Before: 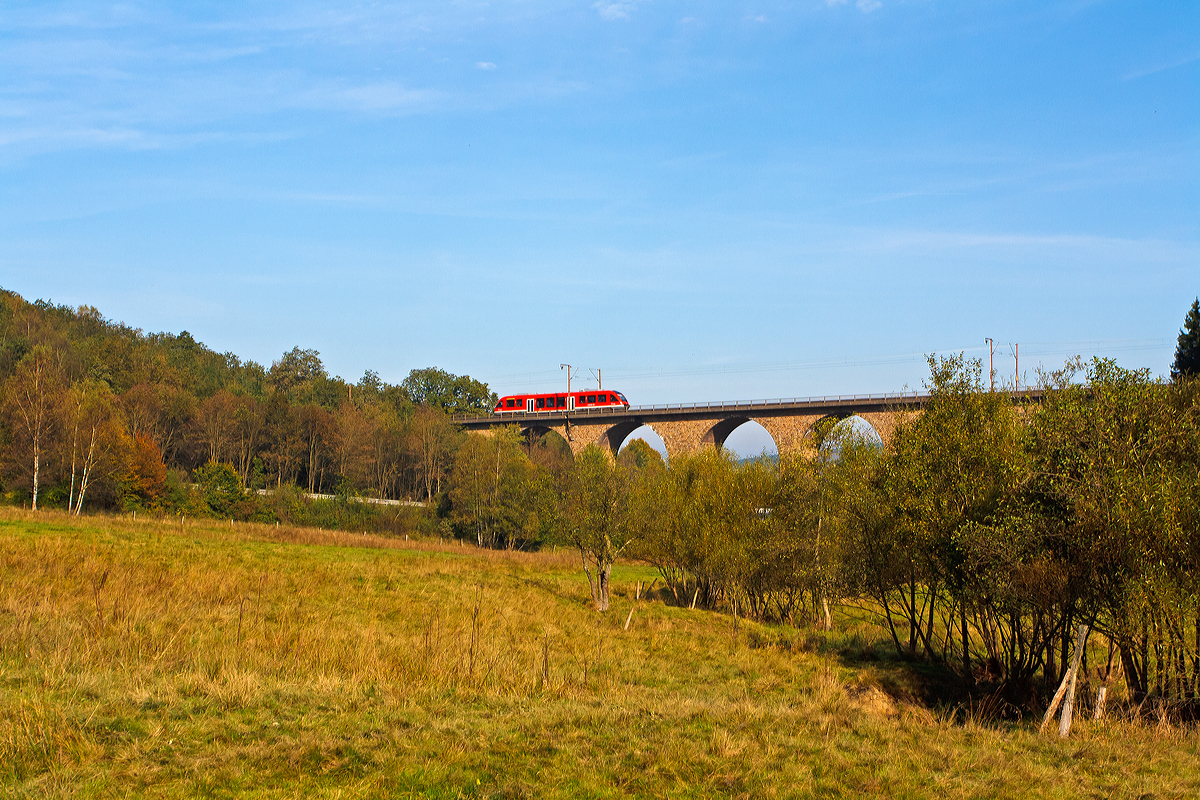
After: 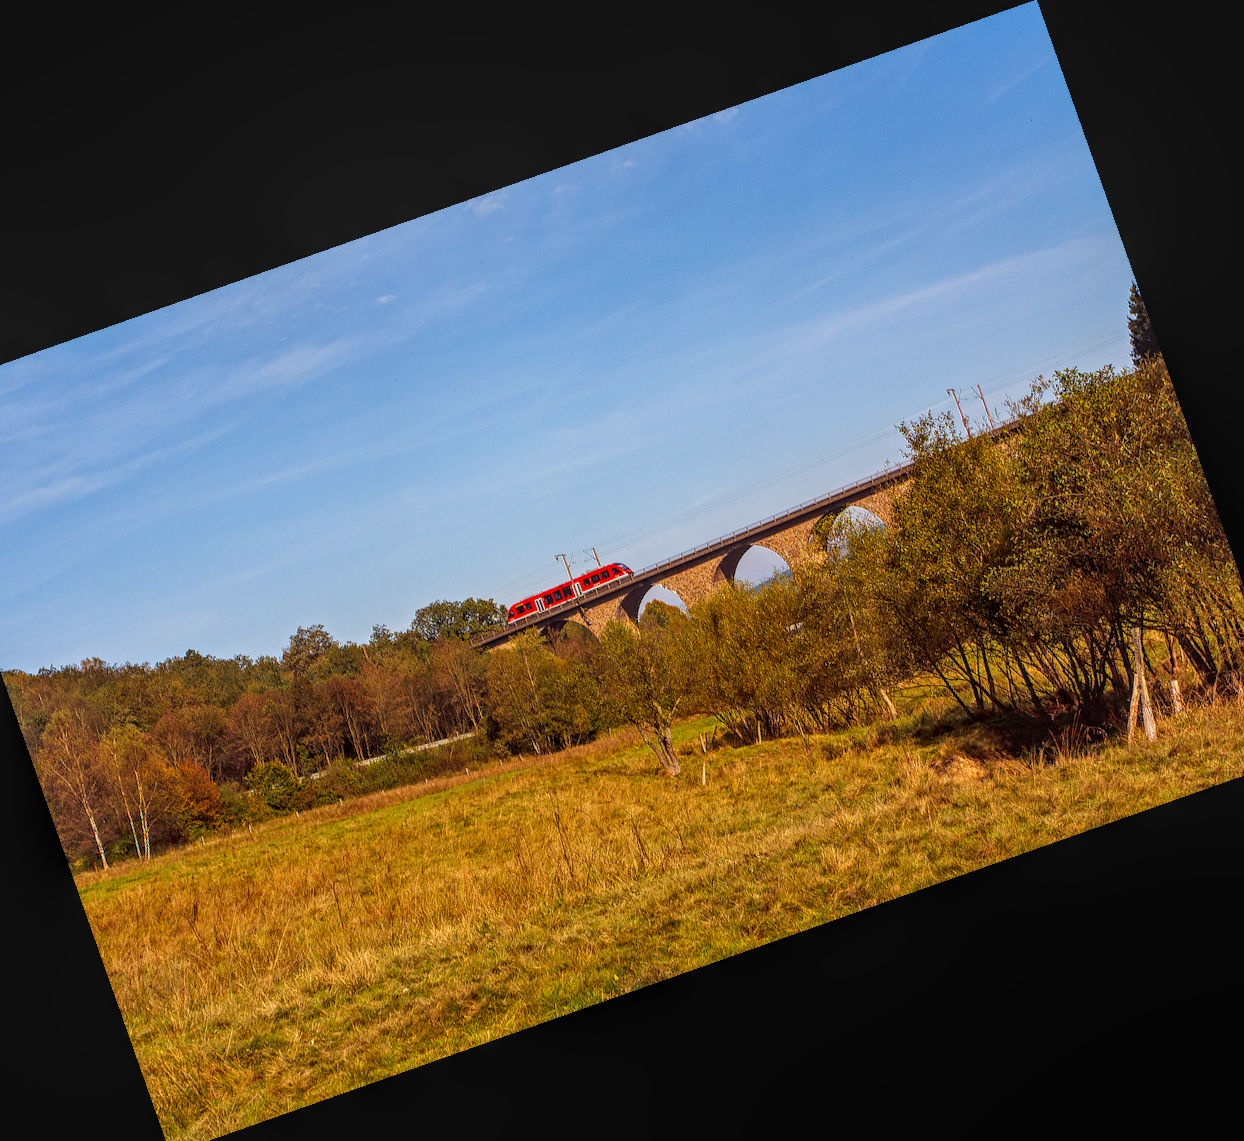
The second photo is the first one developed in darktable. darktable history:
local contrast: highlights 0%, shadows 0%, detail 133%
crop and rotate: angle 19.43°, left 6.812%, right 4.125%, bottom 1.087%
rgb levels: mode RGB, independent channels, levels [[0, 0.474, 1], [0, 0.5, 1], [0, 0.5, 1]]
